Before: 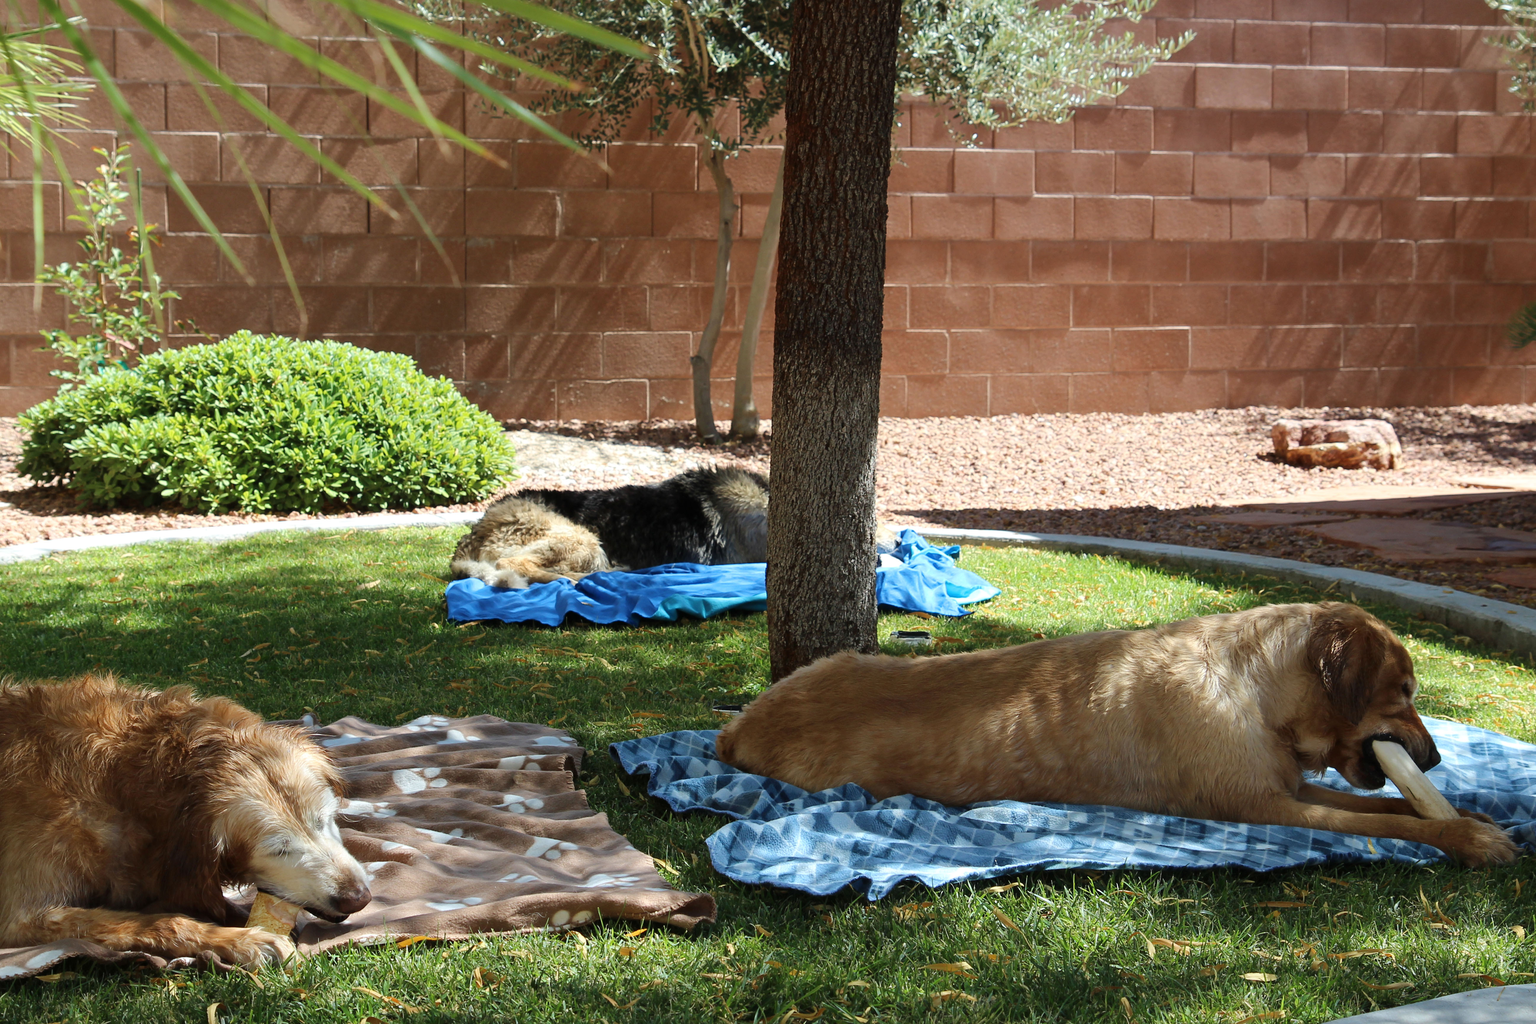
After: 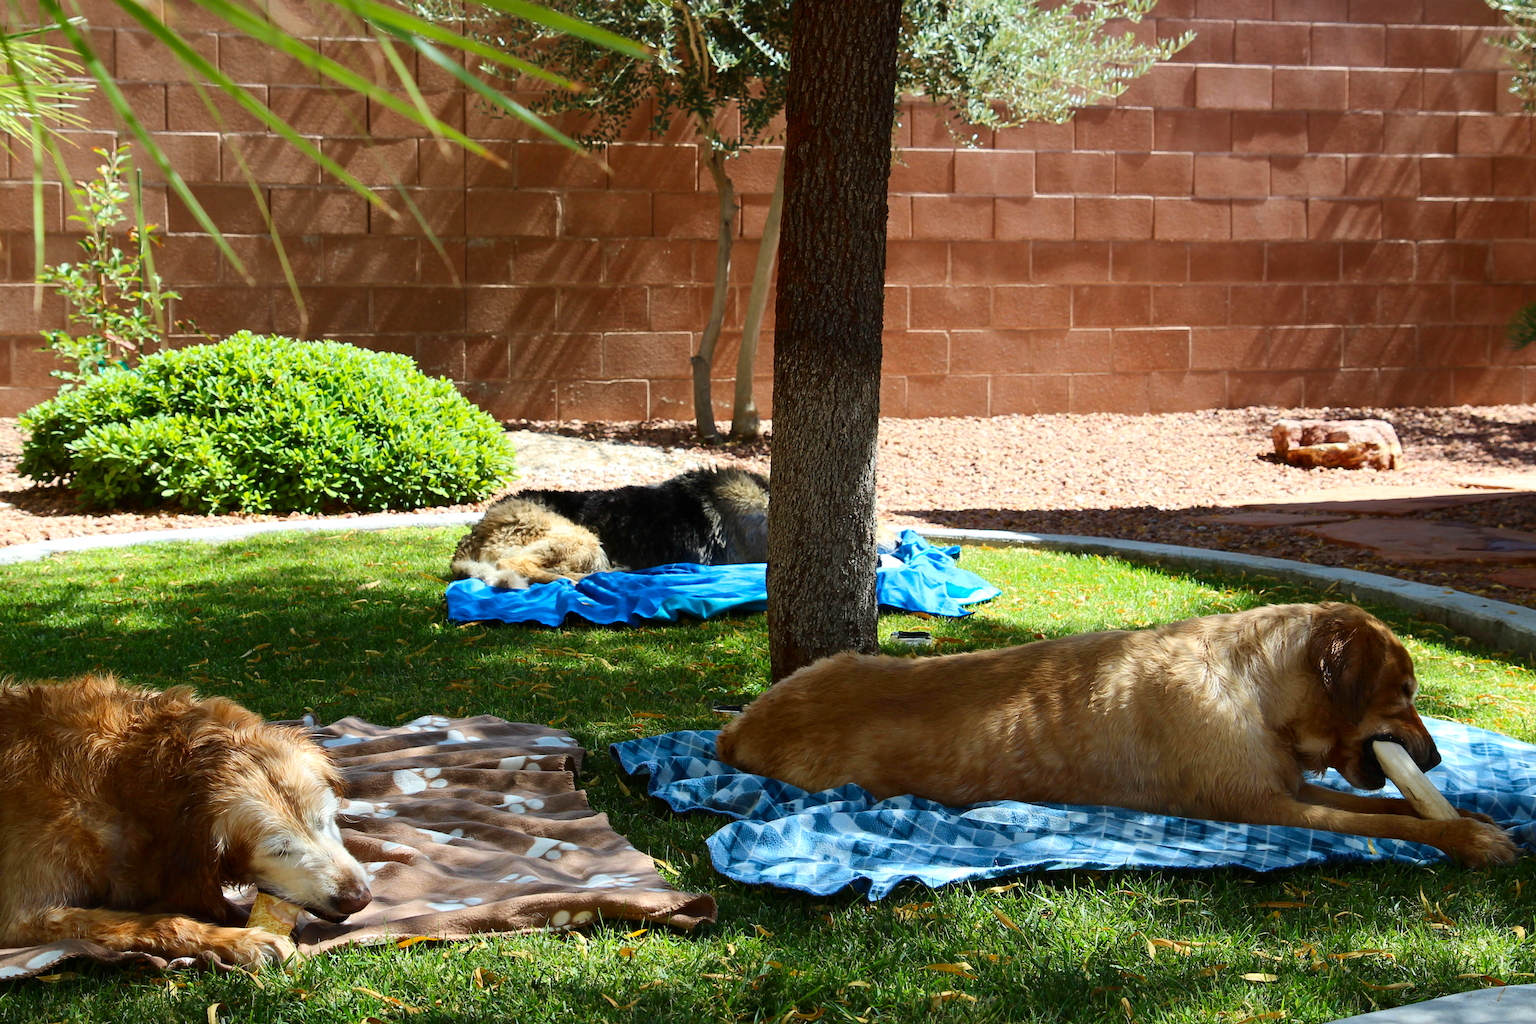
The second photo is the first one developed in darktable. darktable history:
contrast brightness saturation: contrast 0.168, saturation 0.311
